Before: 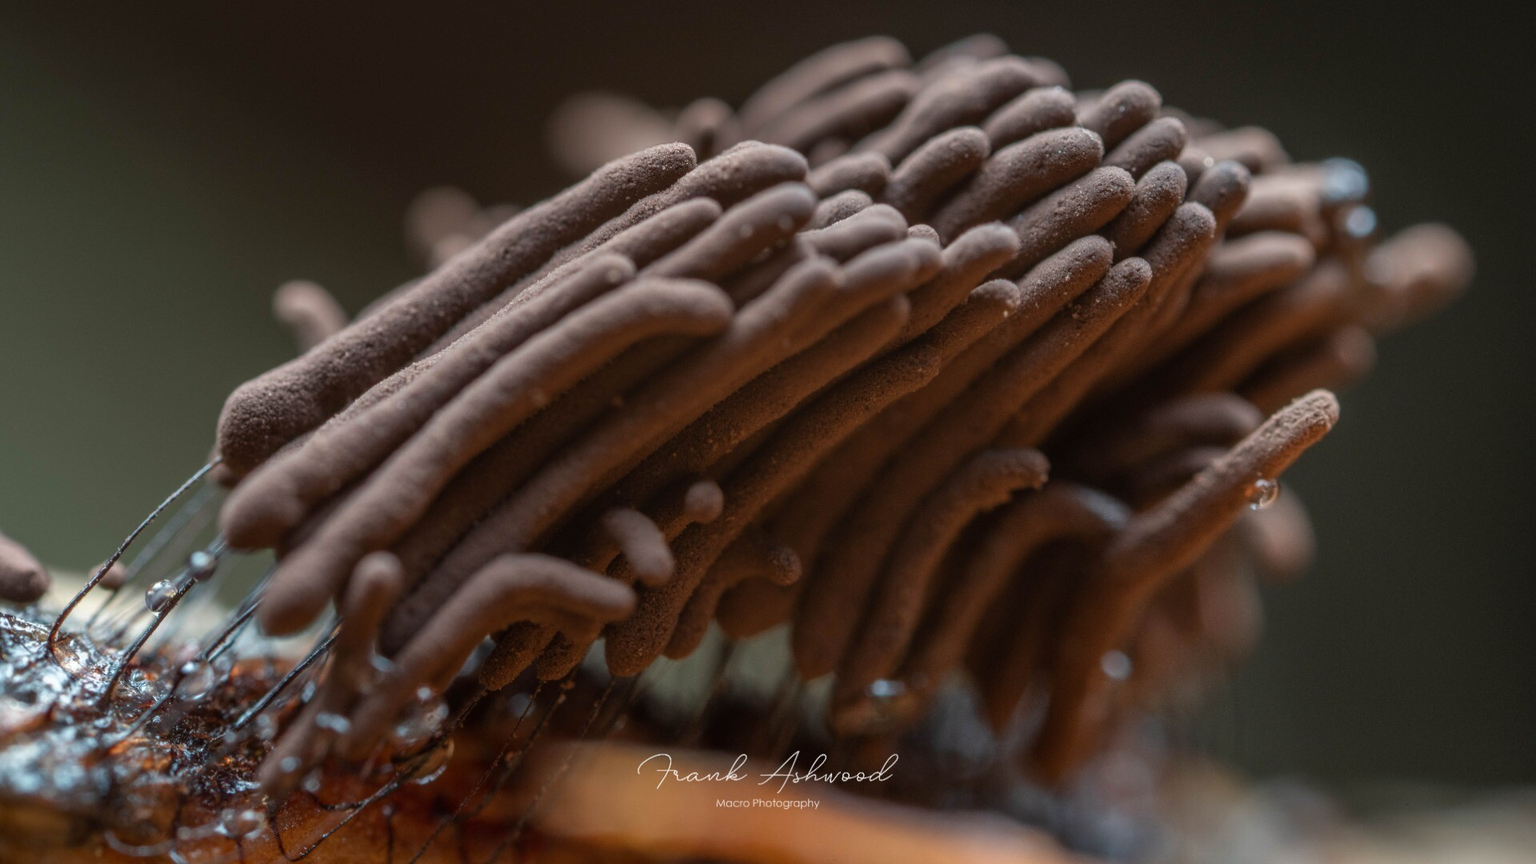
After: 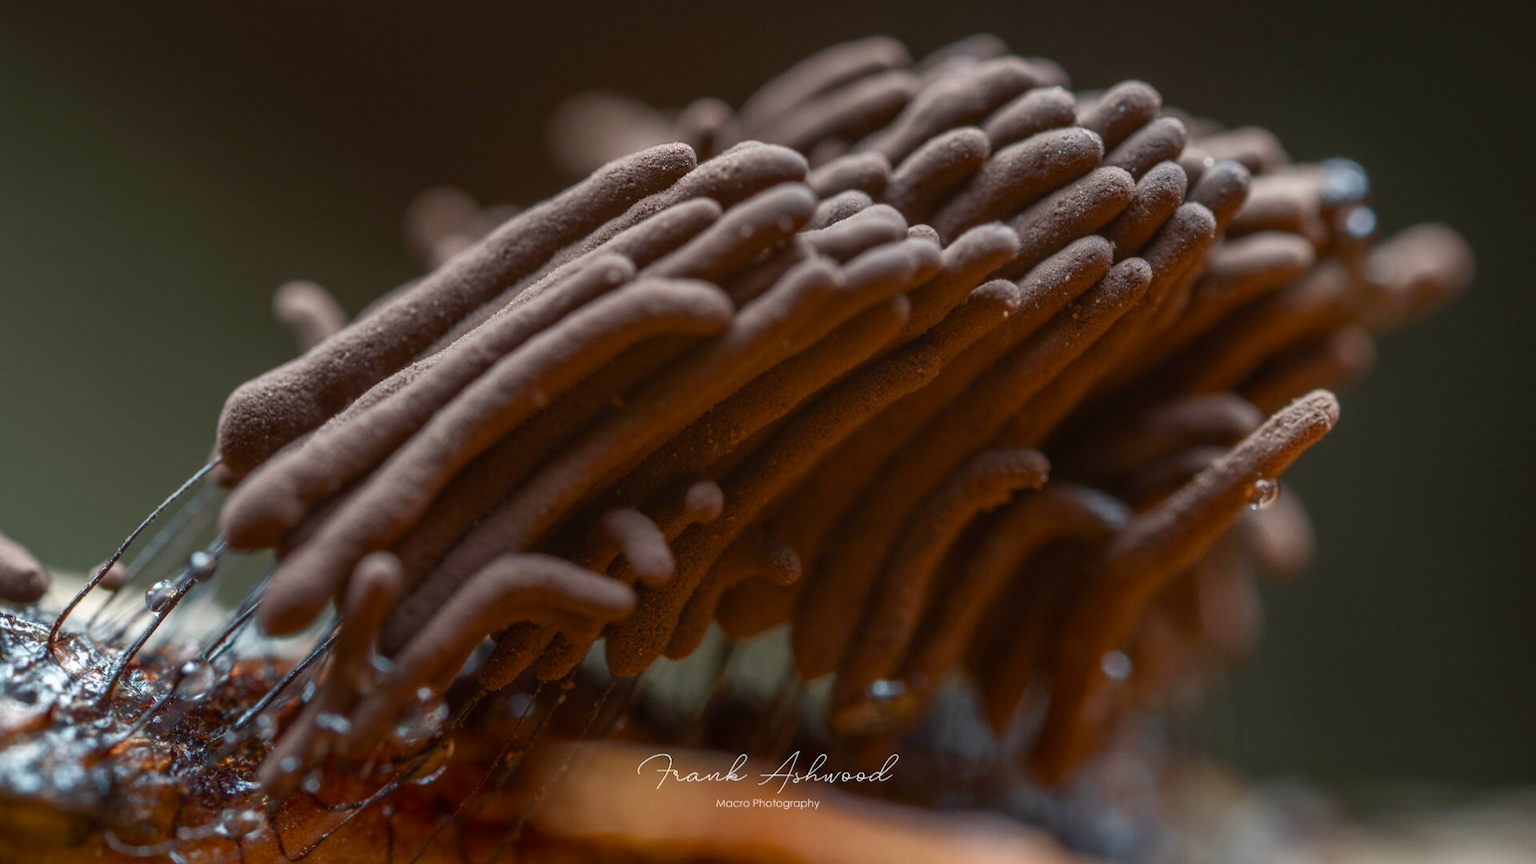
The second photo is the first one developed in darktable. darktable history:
color balance rgb: shadows lift › luminance -19.764%, perceptual saturation grading › global saturation 20%, perceptual saturation grading › highlights -49.949%, perceptual saturation grading › shadows 25.937%, perceptual brilliance grading › highlights 14.084%, perceptual brilliance grading › shadows -18.651%, contrast -19.854%
